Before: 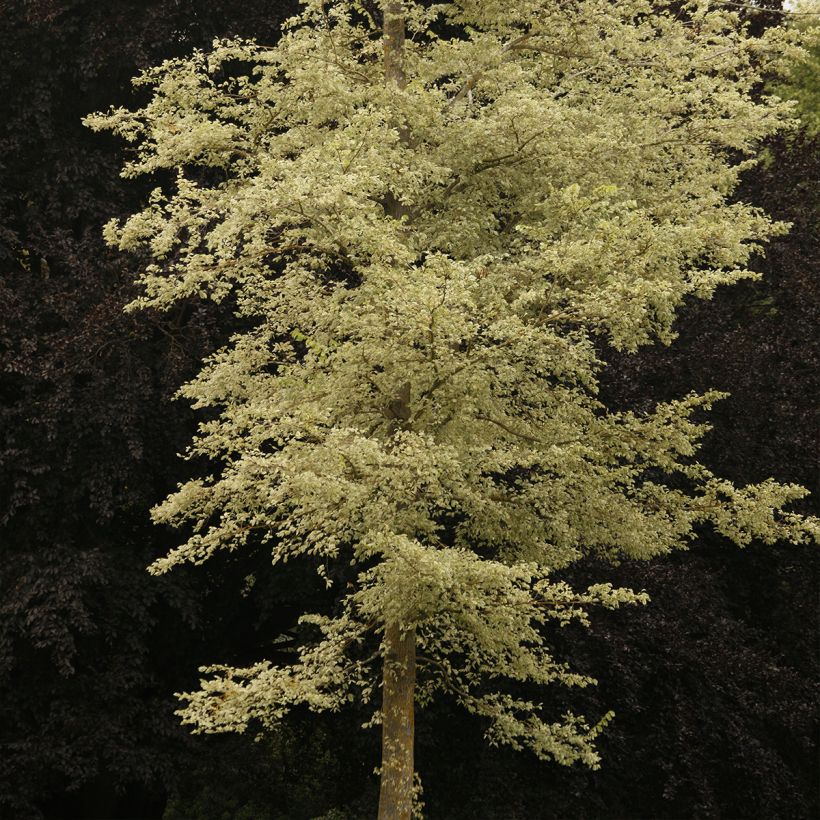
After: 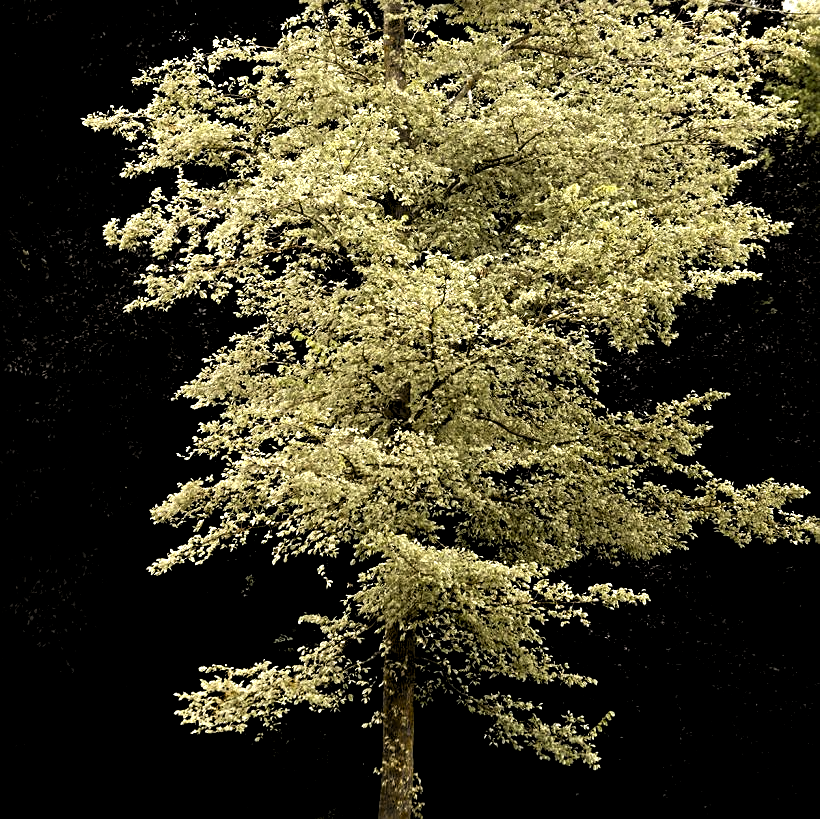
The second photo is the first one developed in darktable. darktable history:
tone equalizer: -8 EV -0.748 EV, -7 EV -0.726 EV, -6 EV -0.602 EV, -5 EV -0.403 EV, -3 EV 0.372 EV, -2 EV 0.6 EV, -1 EV 0.695 EV, +0 EV 0.76 EV
crop: bottom 0.068%
sharpen: radius 3.98
levels: levels [0.116, 0.574, 1]
exposure: black level correction 0.014, compensate highlight preservation false
